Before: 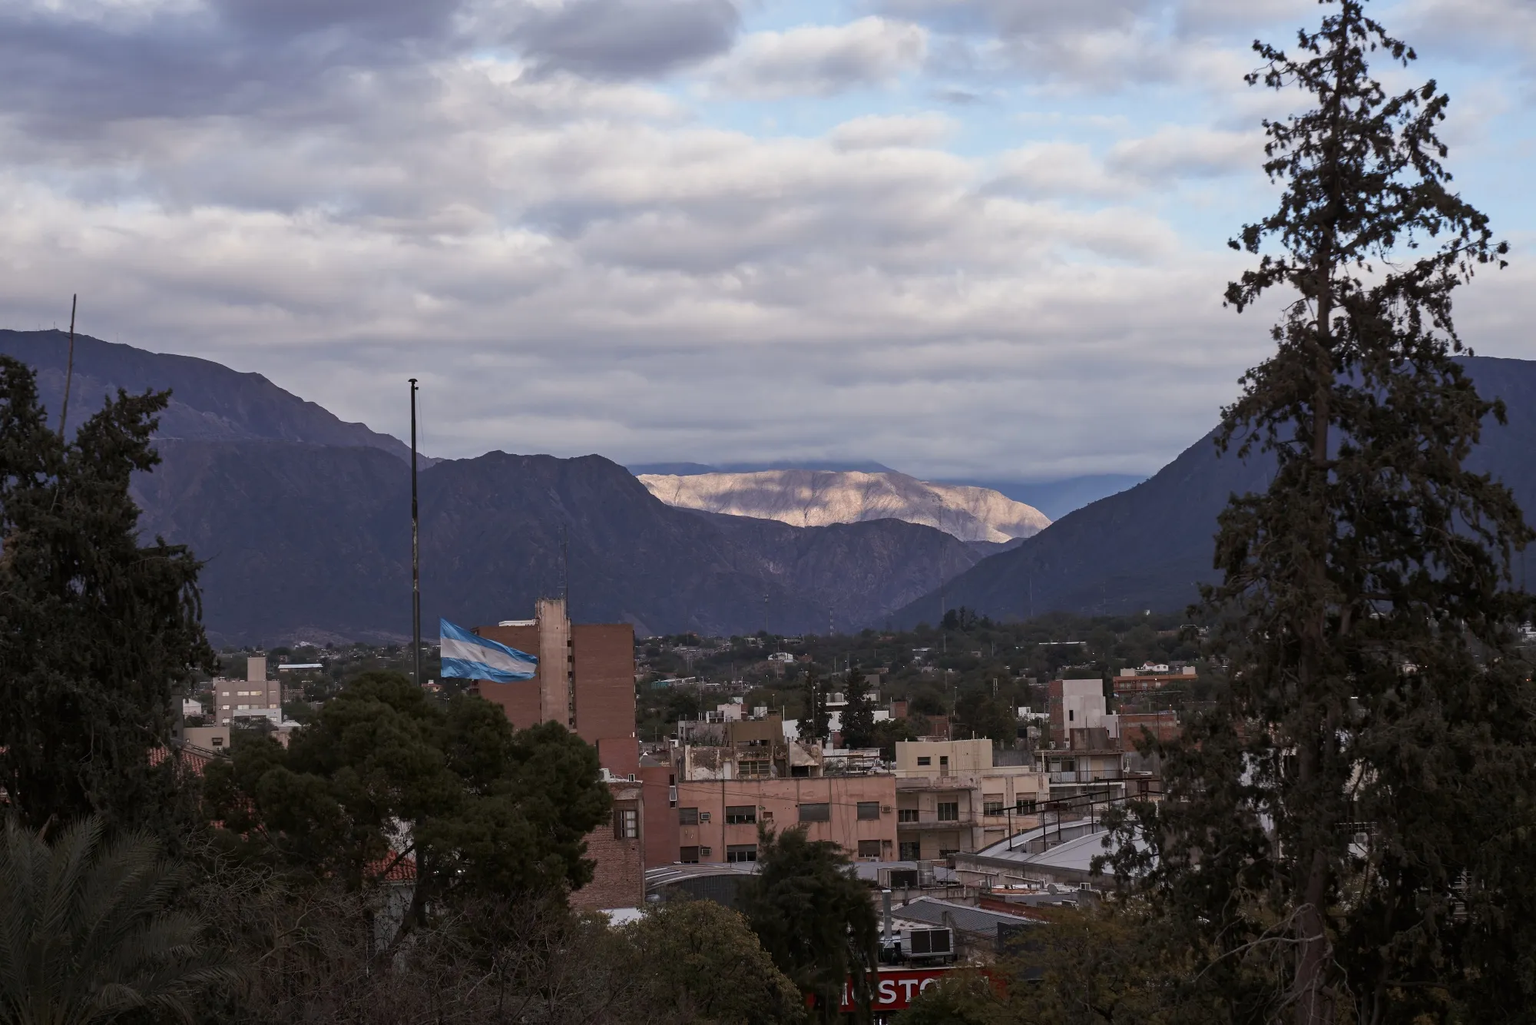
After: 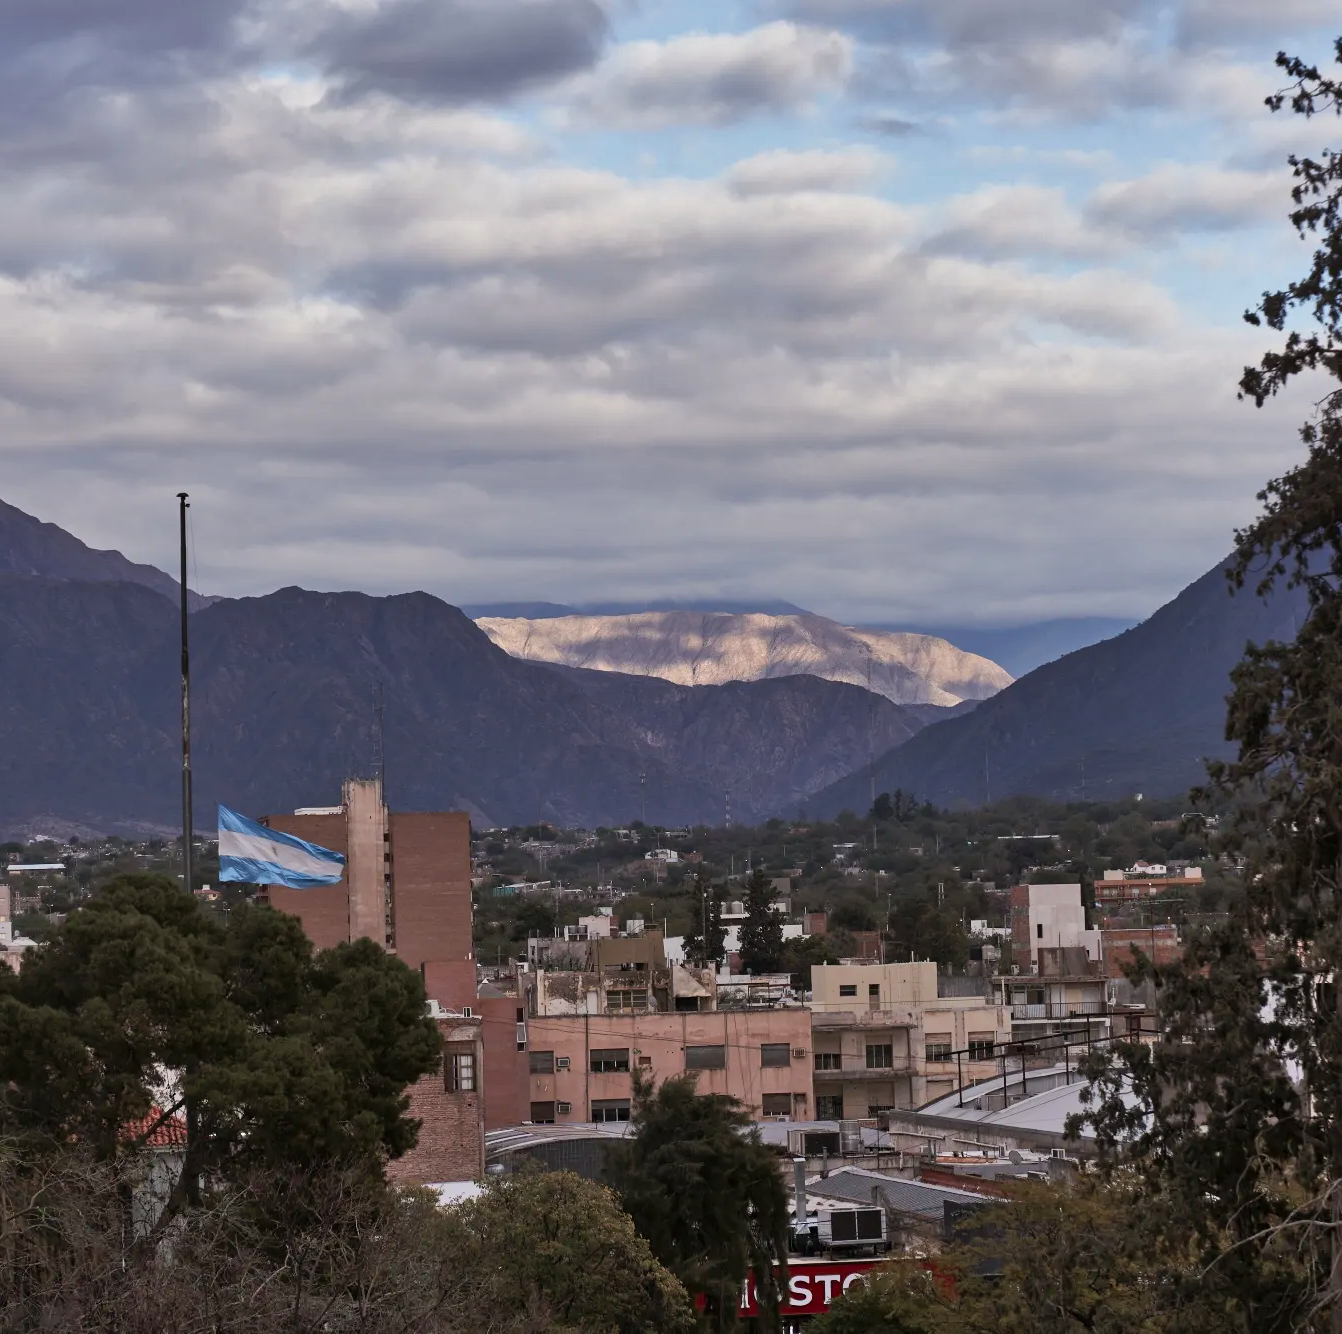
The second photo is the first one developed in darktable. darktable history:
shadows and highlights: highlights color adjustment 73.81%, low approximation 0.01, soften with gaussian
crop and rotate: left 17.757%, right 15.1%
